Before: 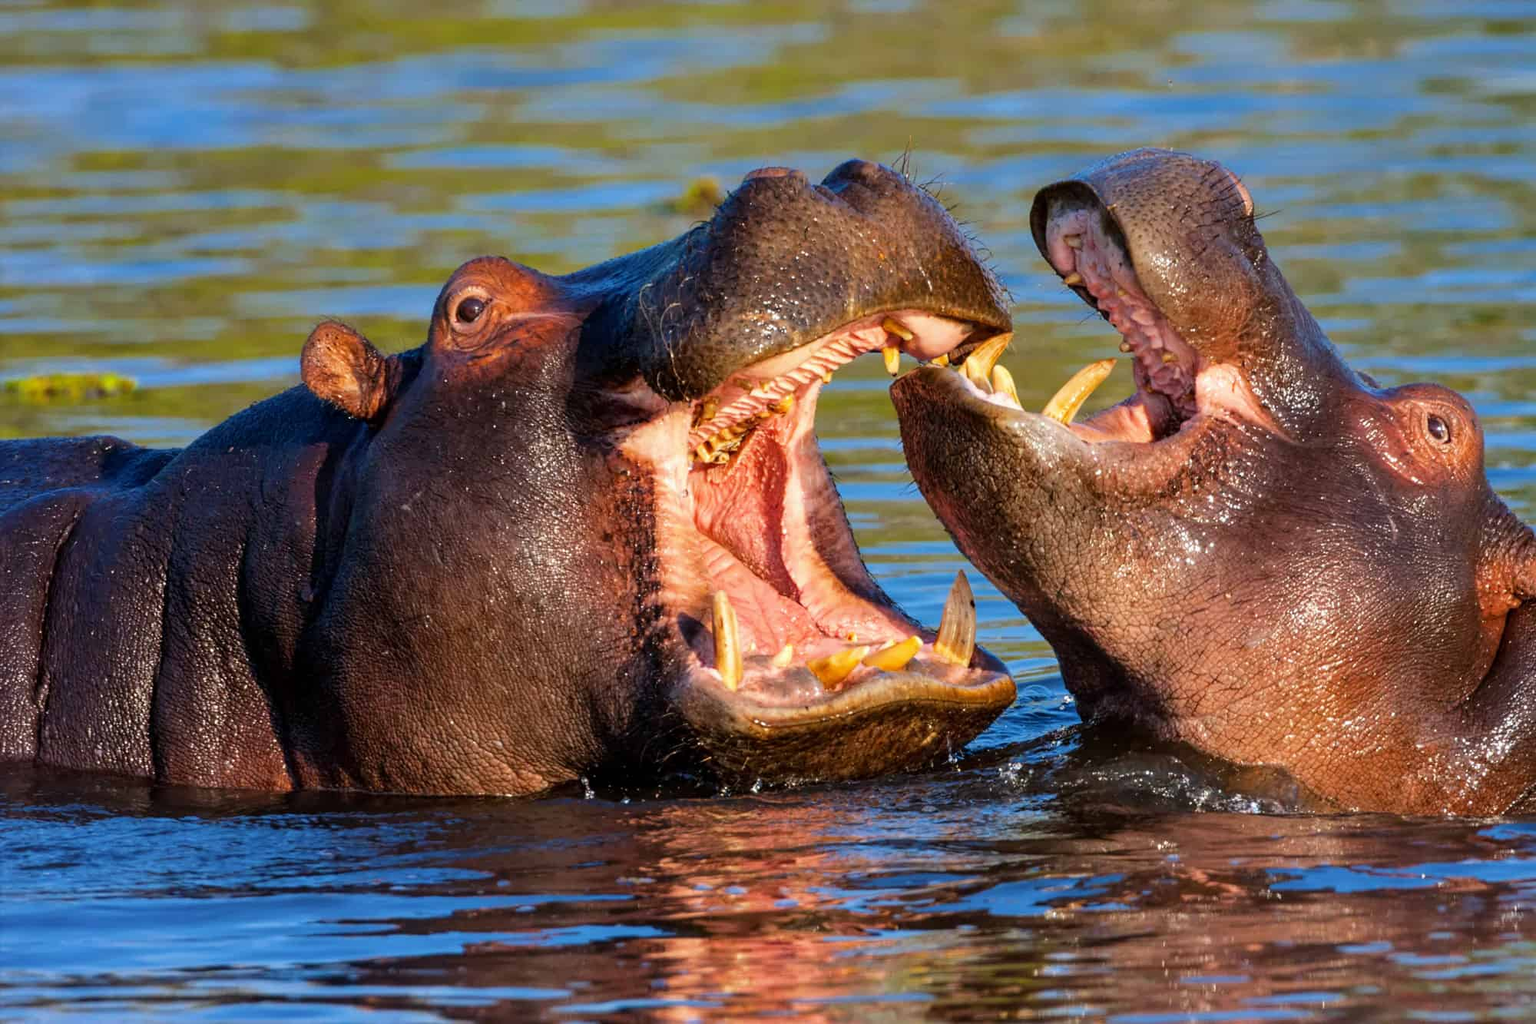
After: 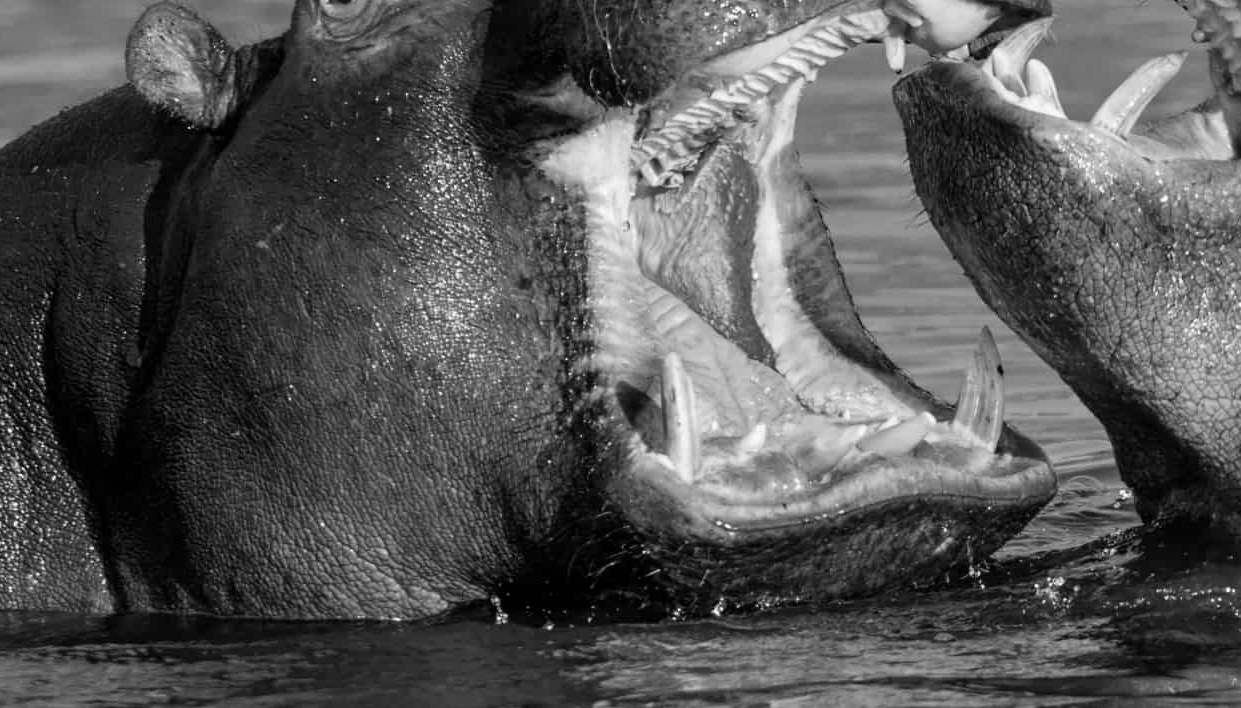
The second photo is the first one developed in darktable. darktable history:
monochrome: on, module defaults
crop: left 13.312%, top 31.28%, right 24.627%, bottom 15.582%
